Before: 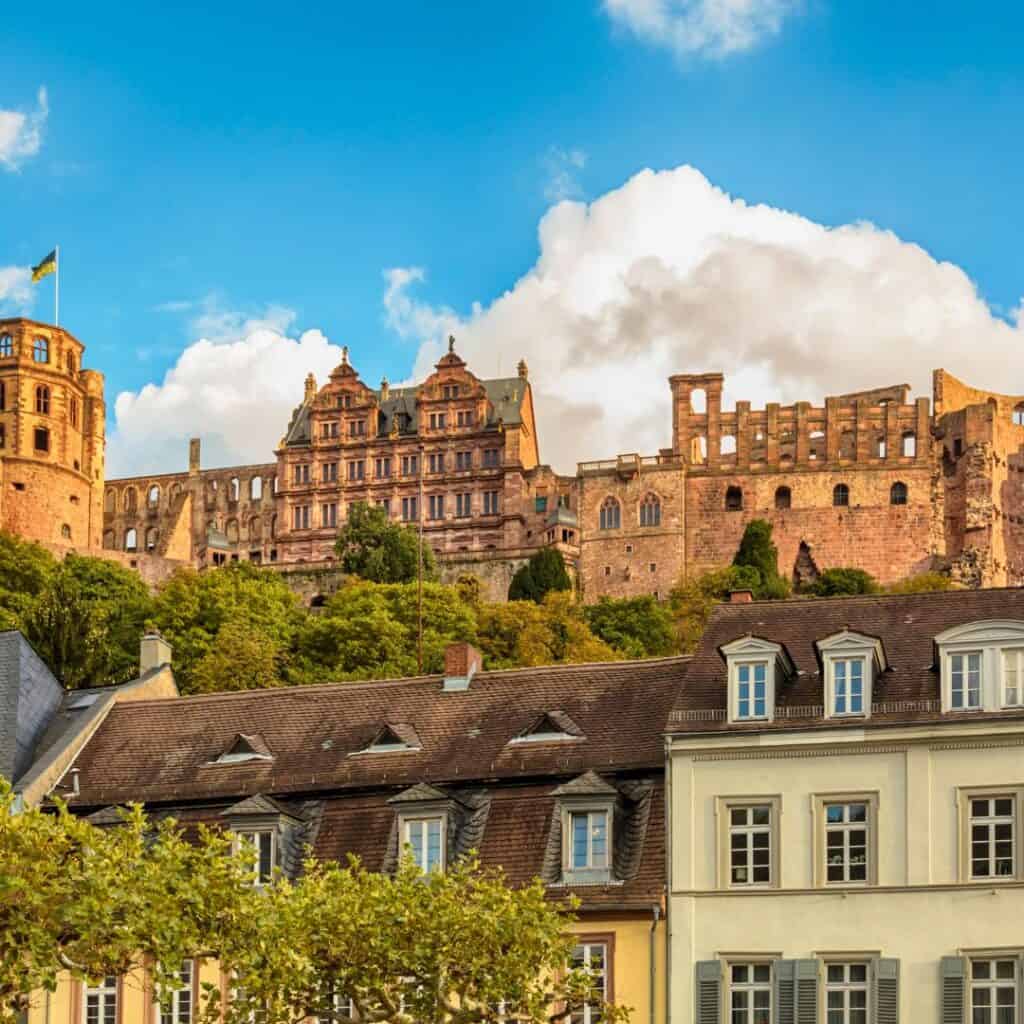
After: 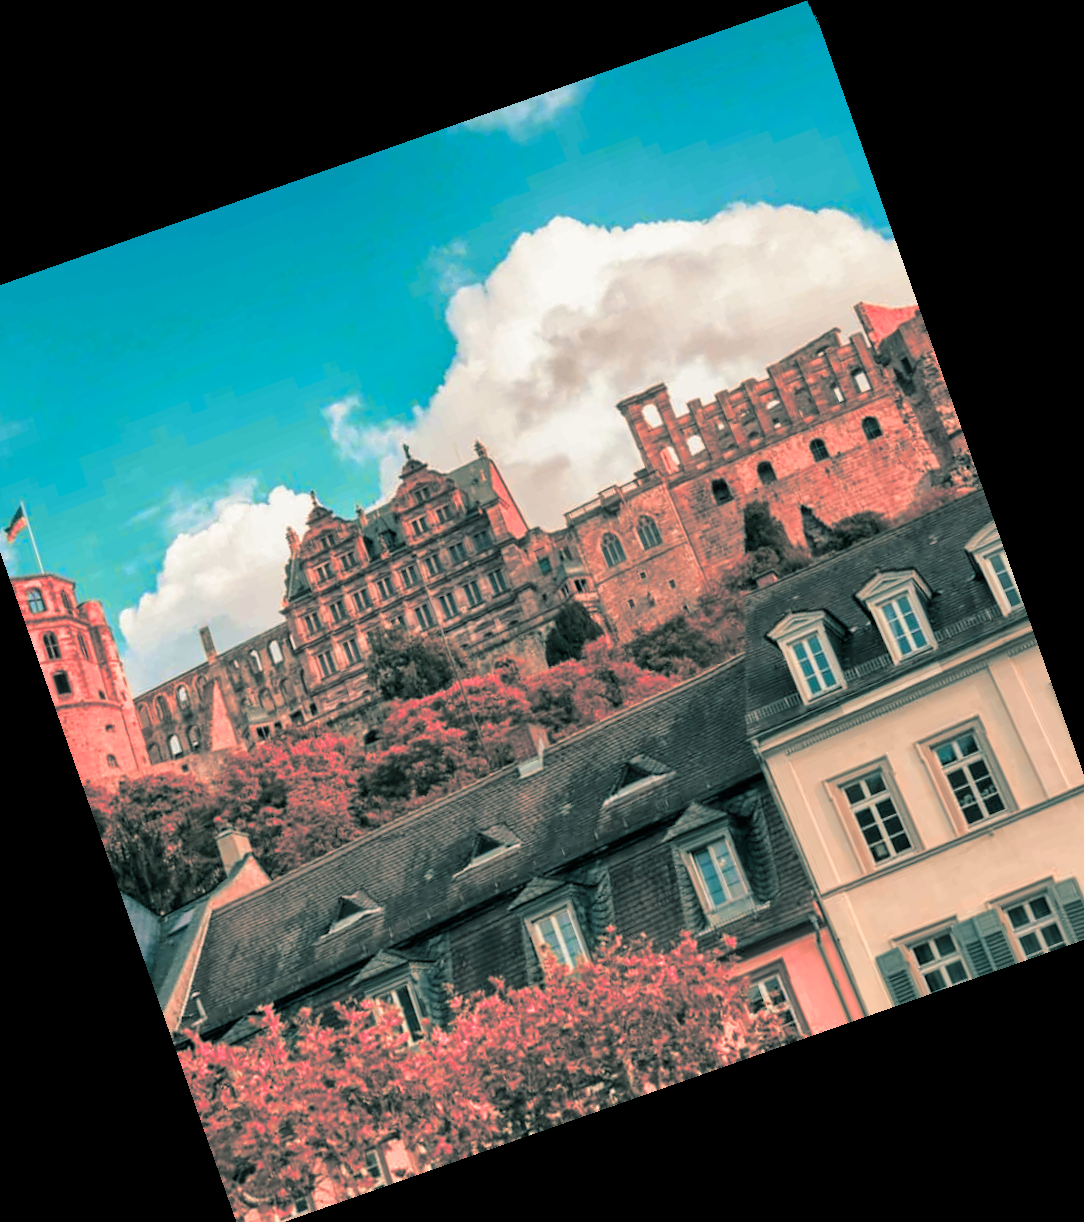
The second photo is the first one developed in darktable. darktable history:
split-toning: shadows › hue 186.43°, highlights › hue 49.29°, compress 30.29%
rotate and perspective: rotation -1.68°, lens shift (vertical) -0.146, crop left 0.049, crop right 0.912, crop top 0.032, crop bottom 0.96
crop and rotate: angle 19.43°, left 6.812%, right 4.125%, bottom 1.087%
color zones: curves: ch2 [(0, 0.488) (0.143, 0.417) (0.286, 0.212) (0.429, 0.179) (0.571, 0.154) (0.714, 0.415) (0.857, 0.495) (1, 0.488)]
